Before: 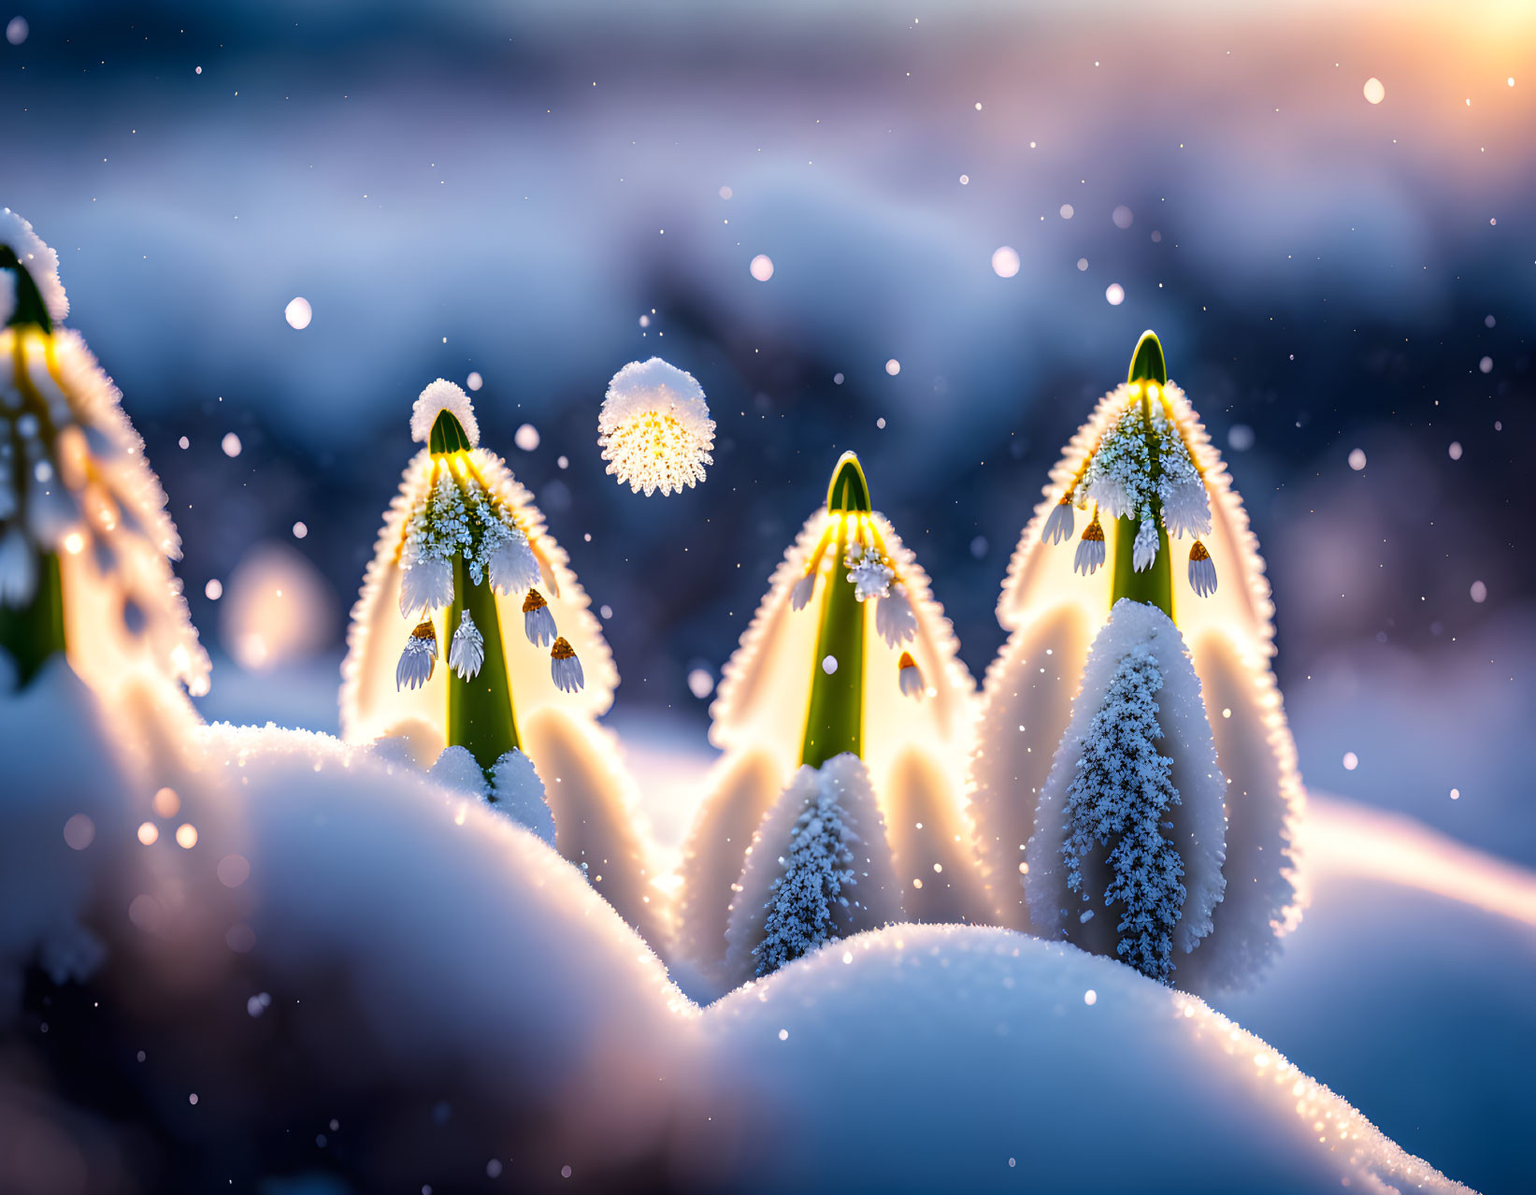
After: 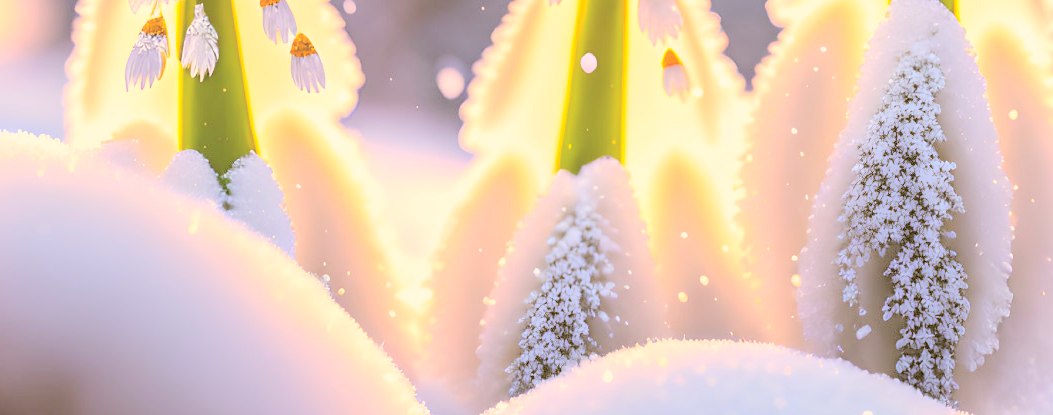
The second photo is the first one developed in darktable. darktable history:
contrast brightness saturation: brightness 0.986
crop: left 18.222%, top 50.707%, right 17.677%, bottom 16.806%
color correction: highlights a* 8.72, highlights b* 15.04, shadows a* -0.542, shadows b* 26.14
